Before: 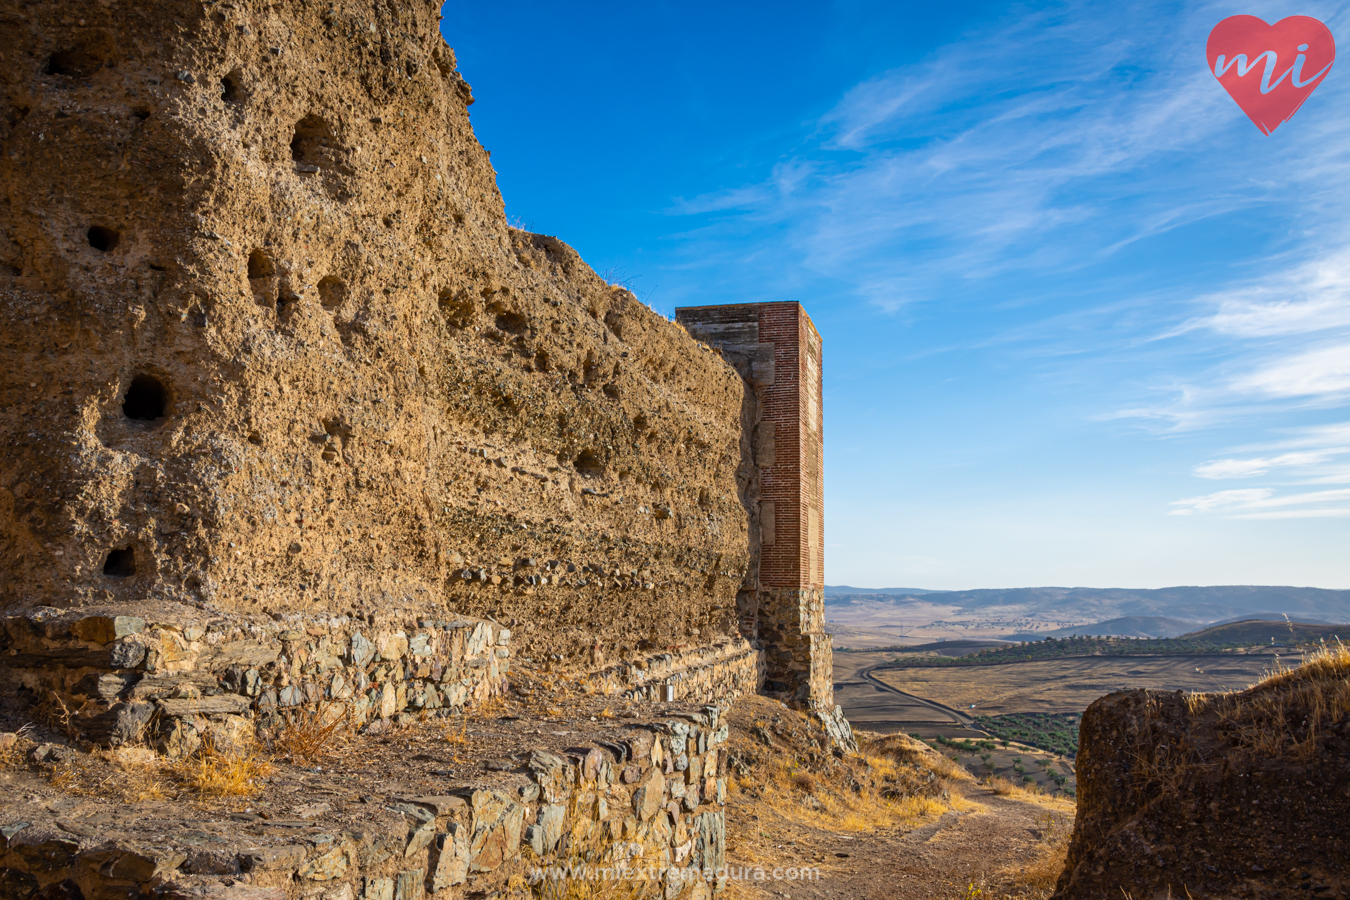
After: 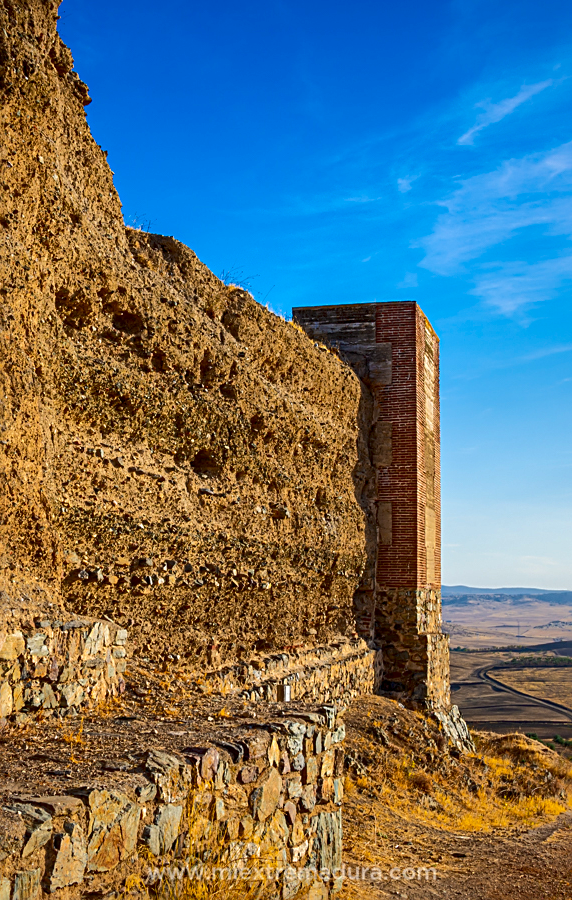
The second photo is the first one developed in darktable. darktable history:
crop: left 28.387%, right 29.21%
exposure: compensate highlight preservation false
contrast brightness saturation: contrast 0.189, brightness -0.108, saturation 0.205
local contrast: highlights 107%, shadows 101%, detail 120%, midtone range 0.2
color correction: highlights a* 0.924, highlights b* 2.87, saturation 1.08
shadows and highlights: shadows 39.35, highlights -59.97
sharpen: on, module defaults
tone equalizer: on, module defaults
